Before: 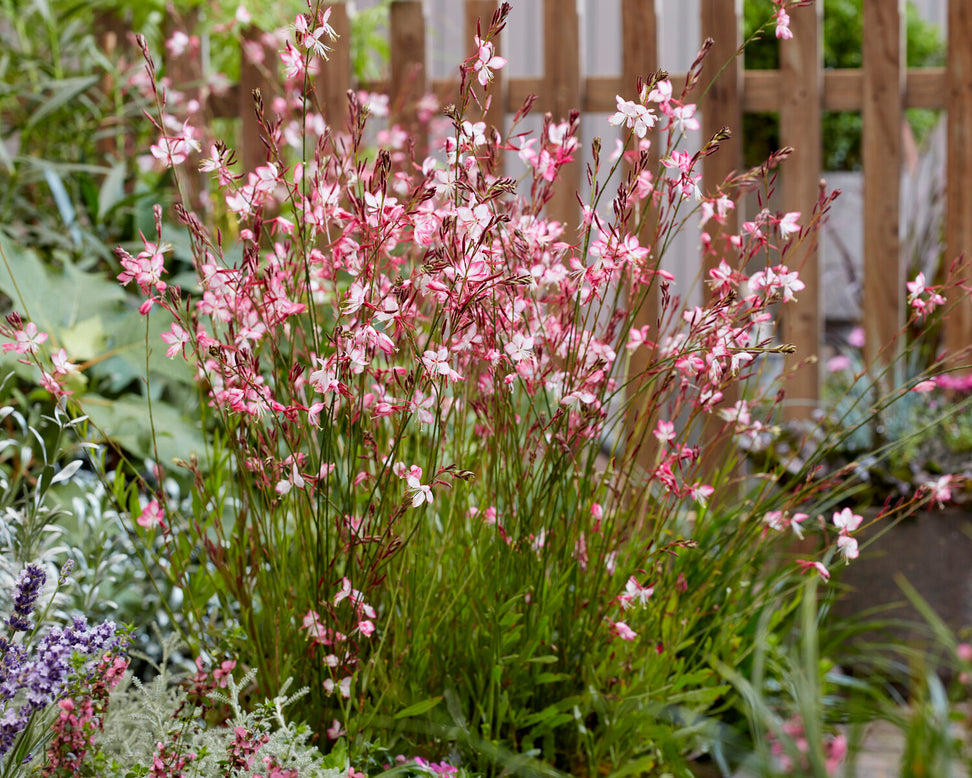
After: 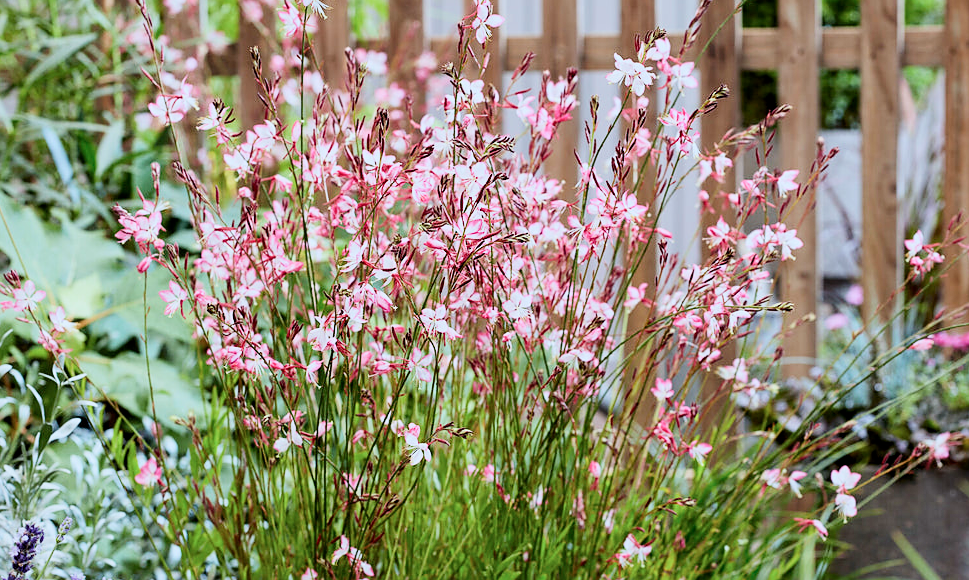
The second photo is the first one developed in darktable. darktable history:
sharpen: radius 1.539, amount 0.371, threshold 1.148
crop: left 0.275%, top 5.52%, bottom 19.806%
contrast brightness saturation: contrast 0.148, brightness 0.043
local contrast: mode bilateral grid, contrast 20, coarseness 49, detail 119%, midtone range 0.2
exposure: exposure 0.641 EV, compensate highlight preservation false
color calibration: illuminant F (fluorescent), F source F9 (Cool White Deluxe 4150 K) – high CRI, x 0.374, y 0.373, temperature 4163.53 K
filmic rgb: black relative exposure -7.65 EV, white relative exposure 4.56 EV, hardness 3.61
